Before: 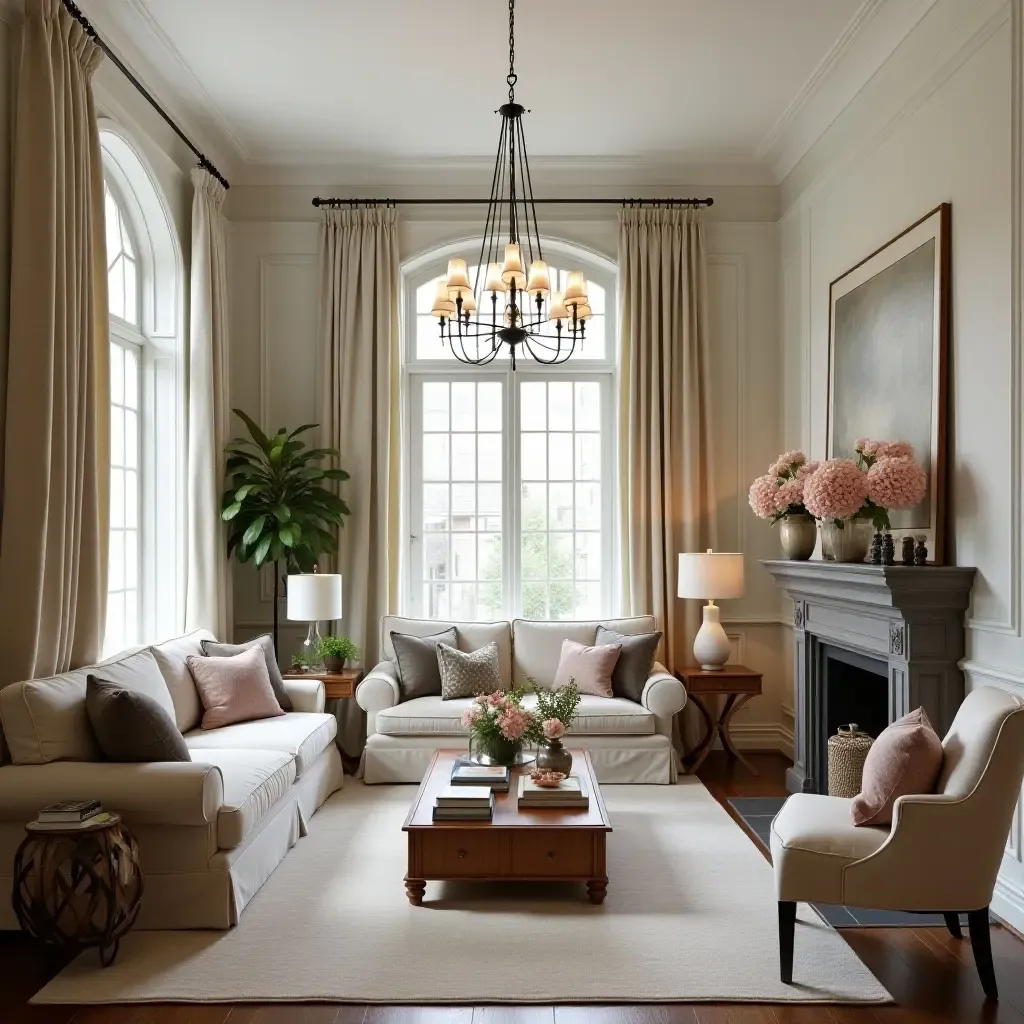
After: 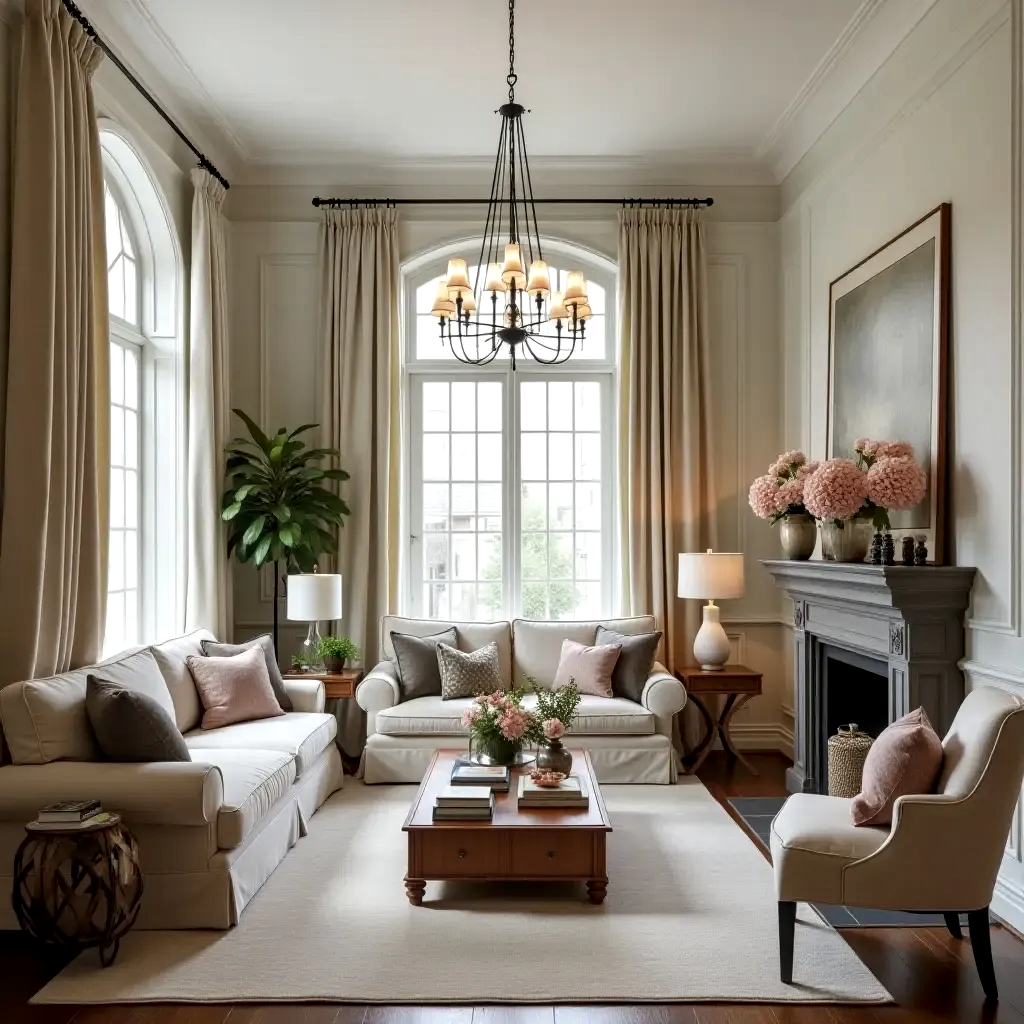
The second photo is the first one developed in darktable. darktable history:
tone equalizer: on, module defaults
local contrast: detail 130%
